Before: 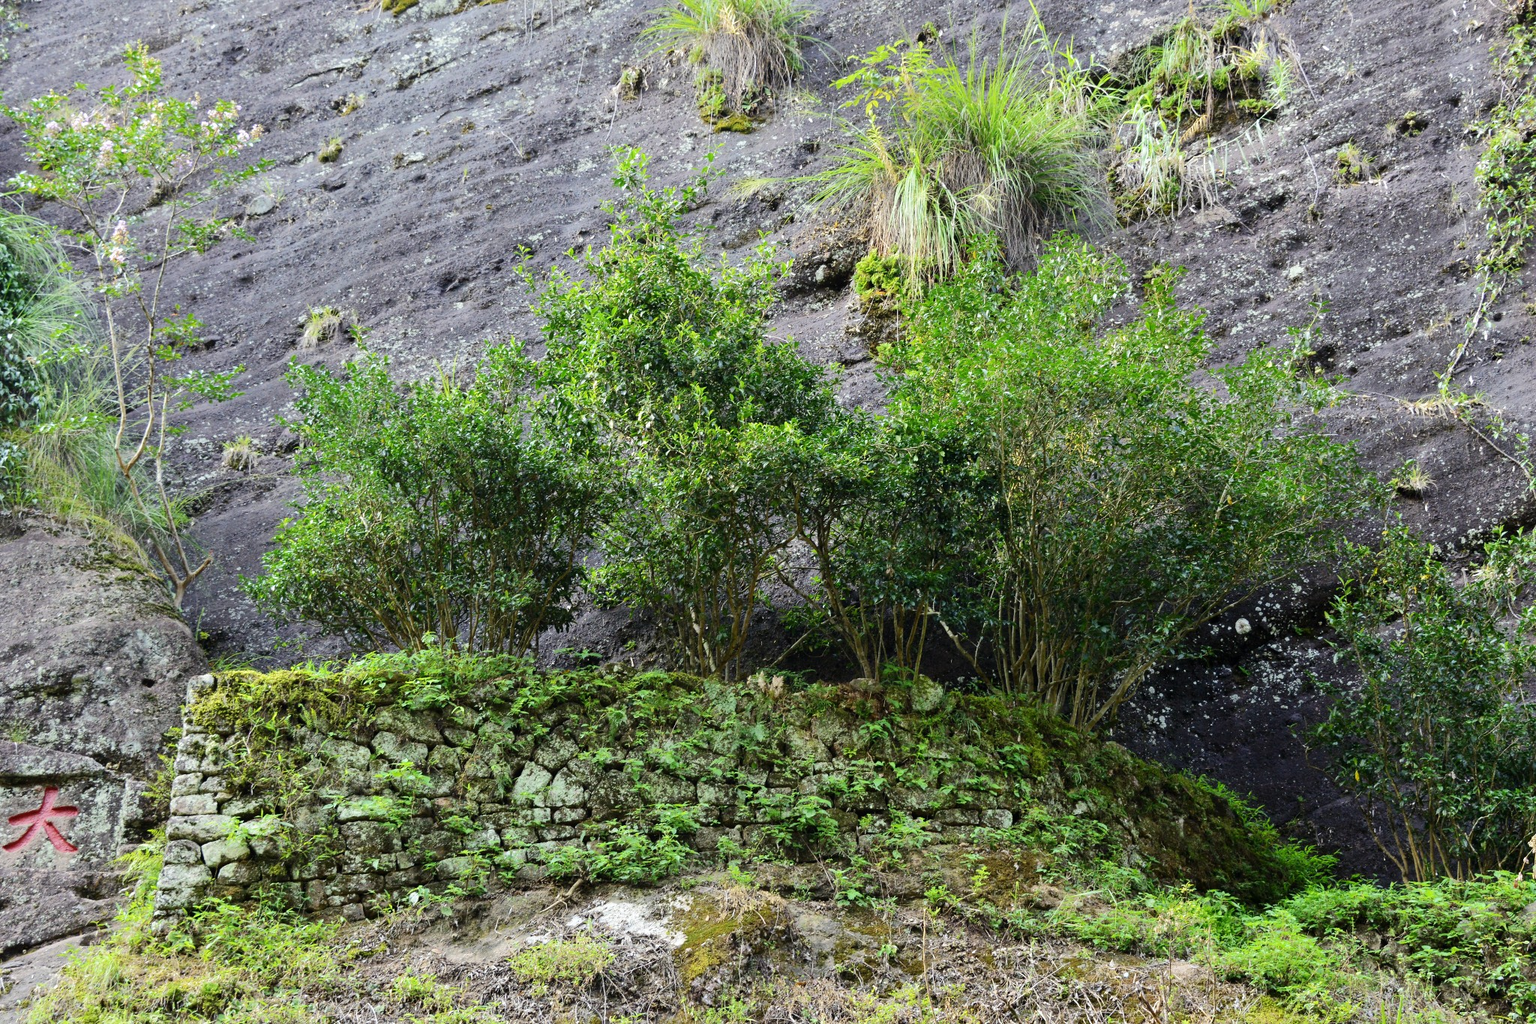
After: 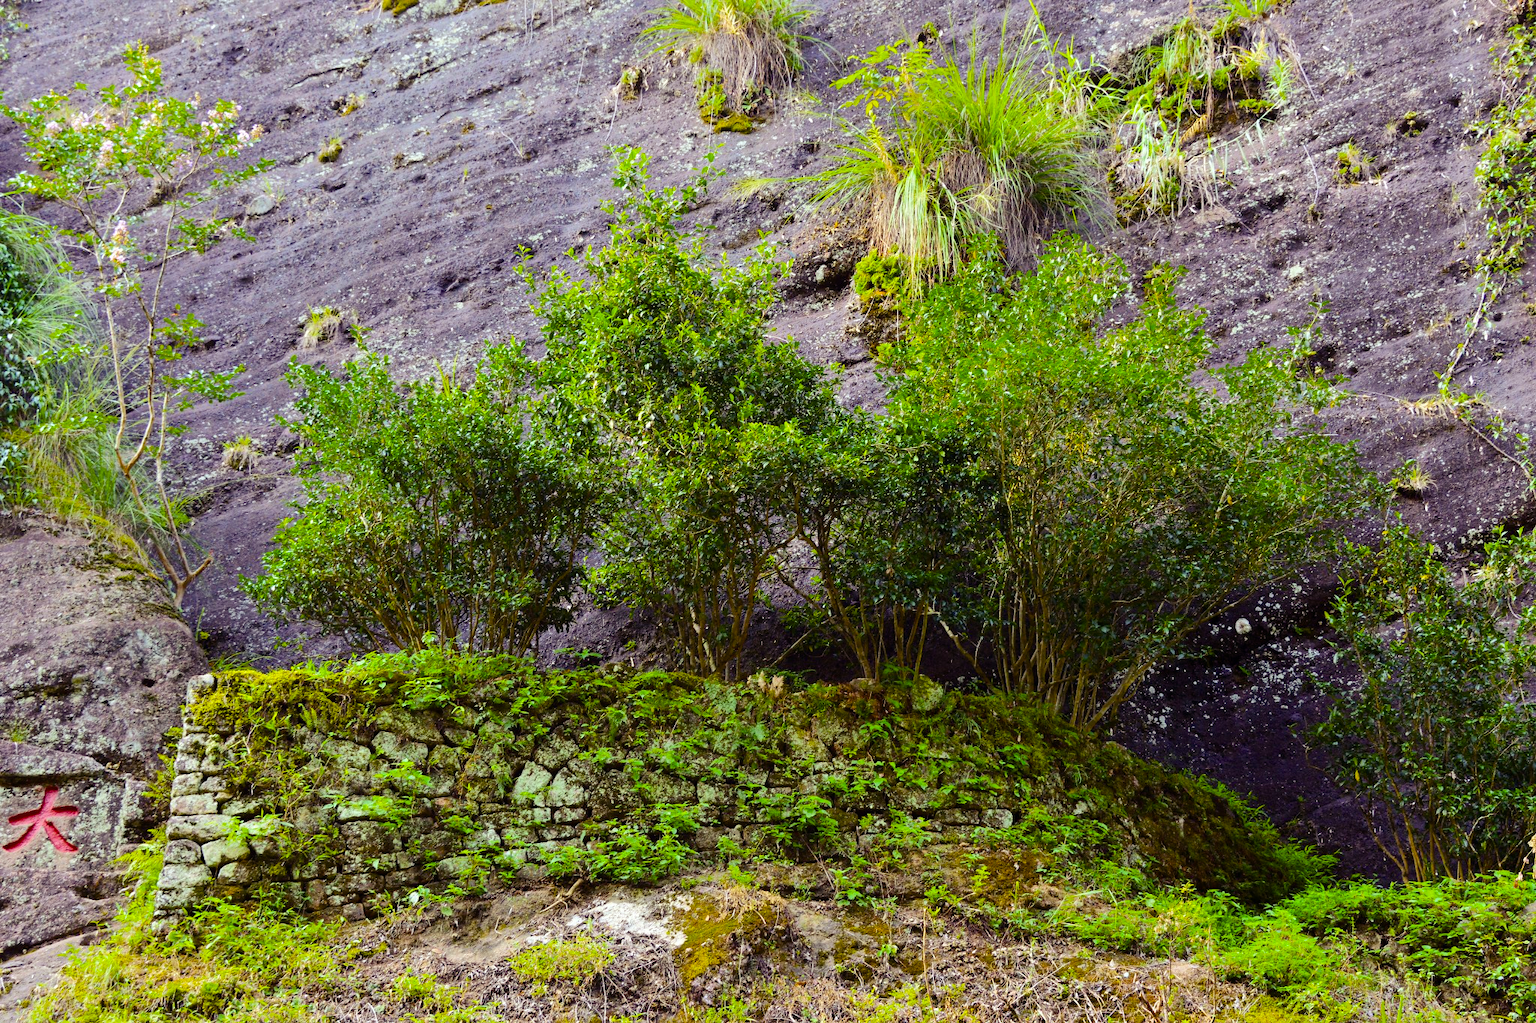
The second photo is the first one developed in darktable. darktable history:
color balance rgb: shadows lift › luminance -21.805%, shadows lift › chroma 6.597%, shadows lift › hue 272.34°, power › chroma 1.529%, power › hue 25.47°, linear chroma grading › global chroma 39.909%, perceptual saturation grading › global saturation 7.674%, perceptual saturation grading › shadows 4.378%, global vibrance 7.233%, saturation formula JzAzBz (2021)
